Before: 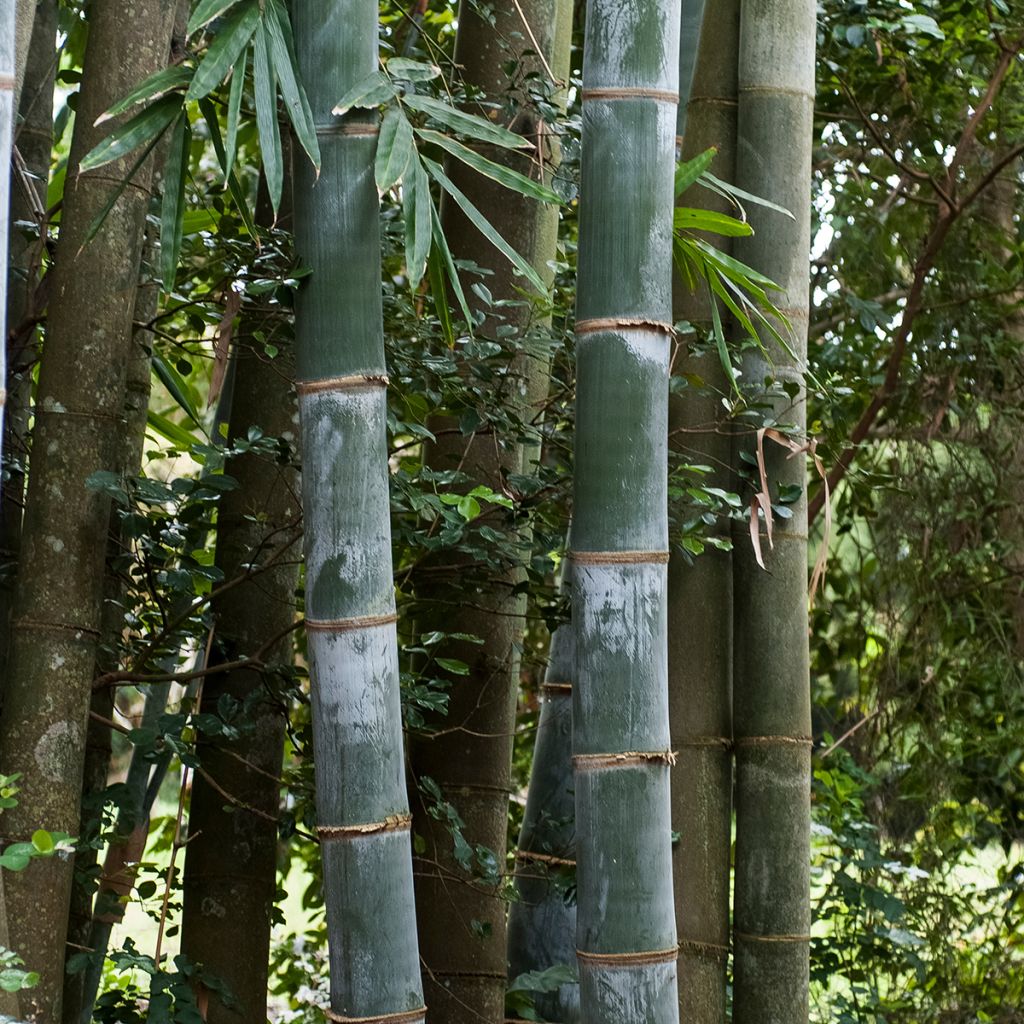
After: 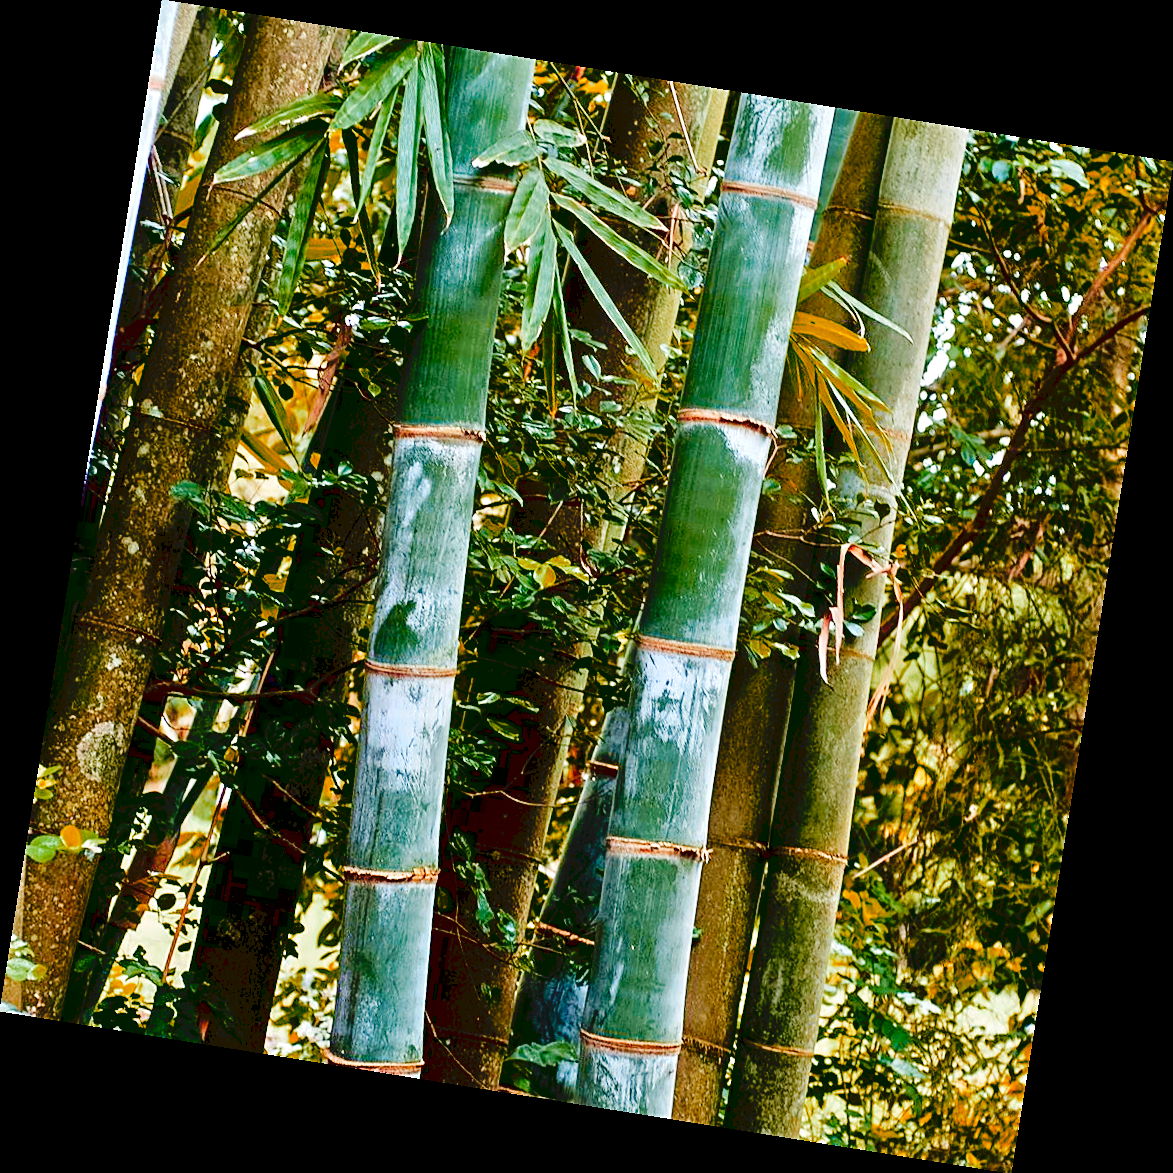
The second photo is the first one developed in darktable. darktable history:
rotate and perspective: rotation 9.12°, automatic cropping off
exposure: black level correction 0.01, exposure 0.014 EV, compensate highlight preservation false
tone equalizer: -7 EV 0.15 EV, -6 EV 0.6 EV, -5 EV 1.15 EV, -4 EV 1.33 EV, -3 EV 1.15 EV, -2 EV 0.6 EV, -1 EV 0.15 EV, mask exposure compensation -0.5 EV
color zones: curves: ch0 [(0.473, 0.374) (0.742, 0.784)]; ch1 [(0.354, 0.737) (0.742, 0.705)]; ch2 [(0.318, 0.421) (0.758, 0.532)]
sharpen: on, module defaults
tone curve: curves: ch0 [(0, 0) (0.003, 0.075) (0.011, 0.079) (0.025, 0.079) (0.044, 0.082) (0.069, 0.085) (0.1, 0.089) (0.136, 0.096) (0.177, 0.105) (0.224, 0.14) (0.277, 0.202) (0.335, 0.304) (0.399, 0.417) (0.468, 0.521) (0.543, 0.636) (0.623, 0.726) (0.709, 0.801) (0.801, 0.878) (0.898, 0.927) (1, 1)], preserve colors none
velvia: on, module defaults
contrast brightness saturation: saturation -0.1
